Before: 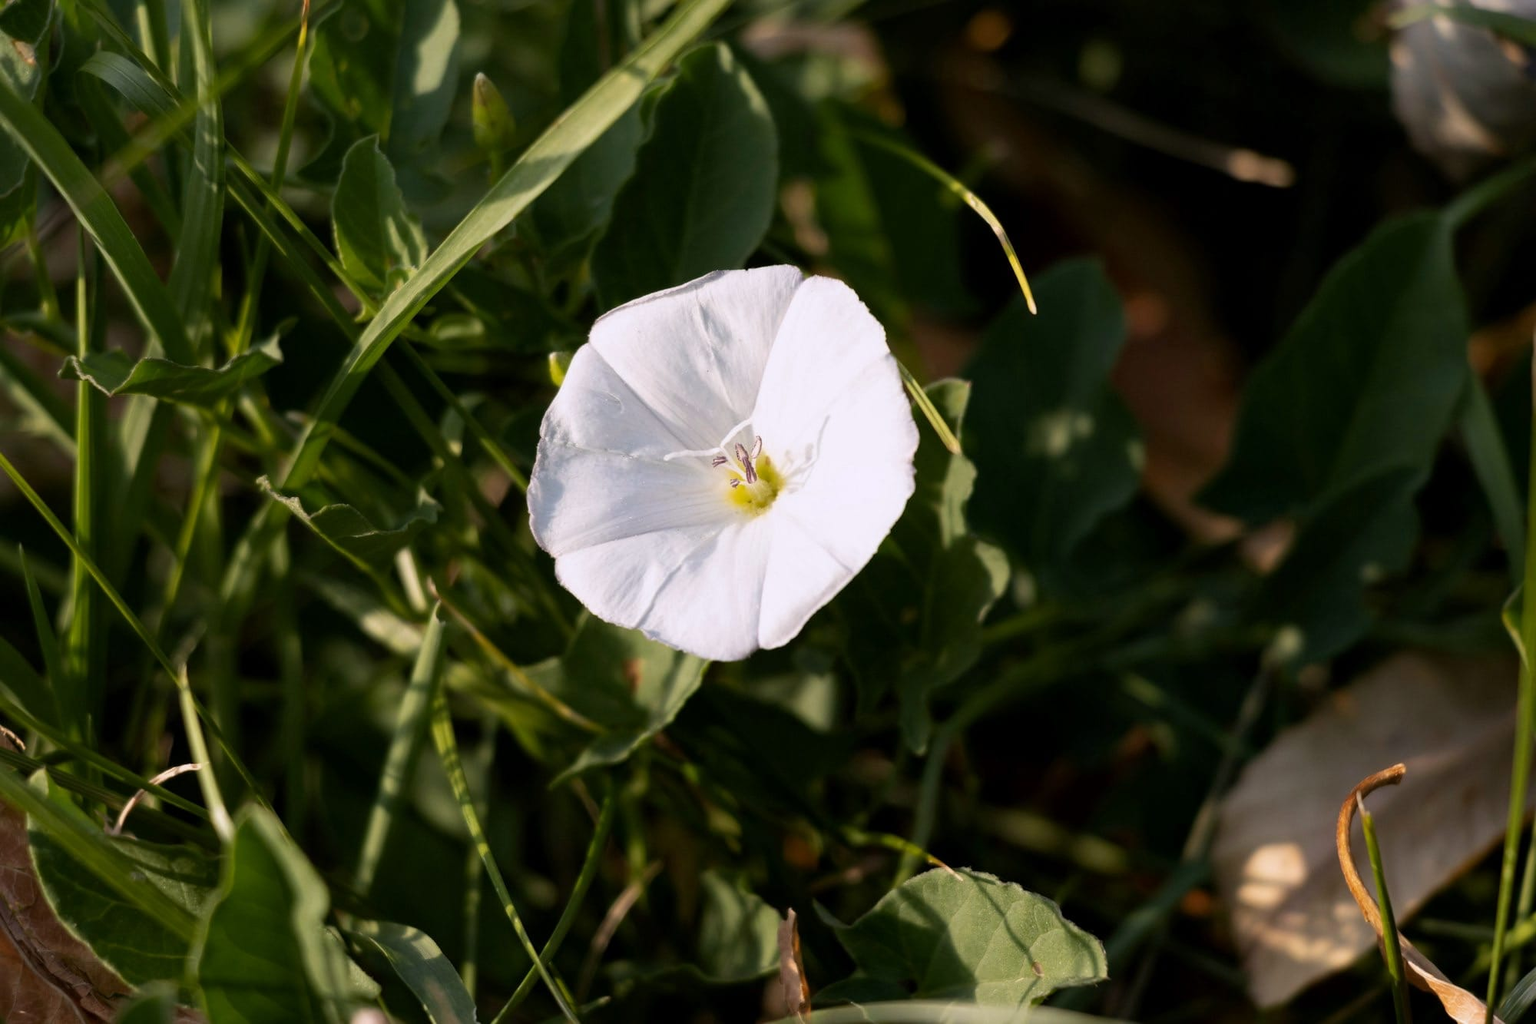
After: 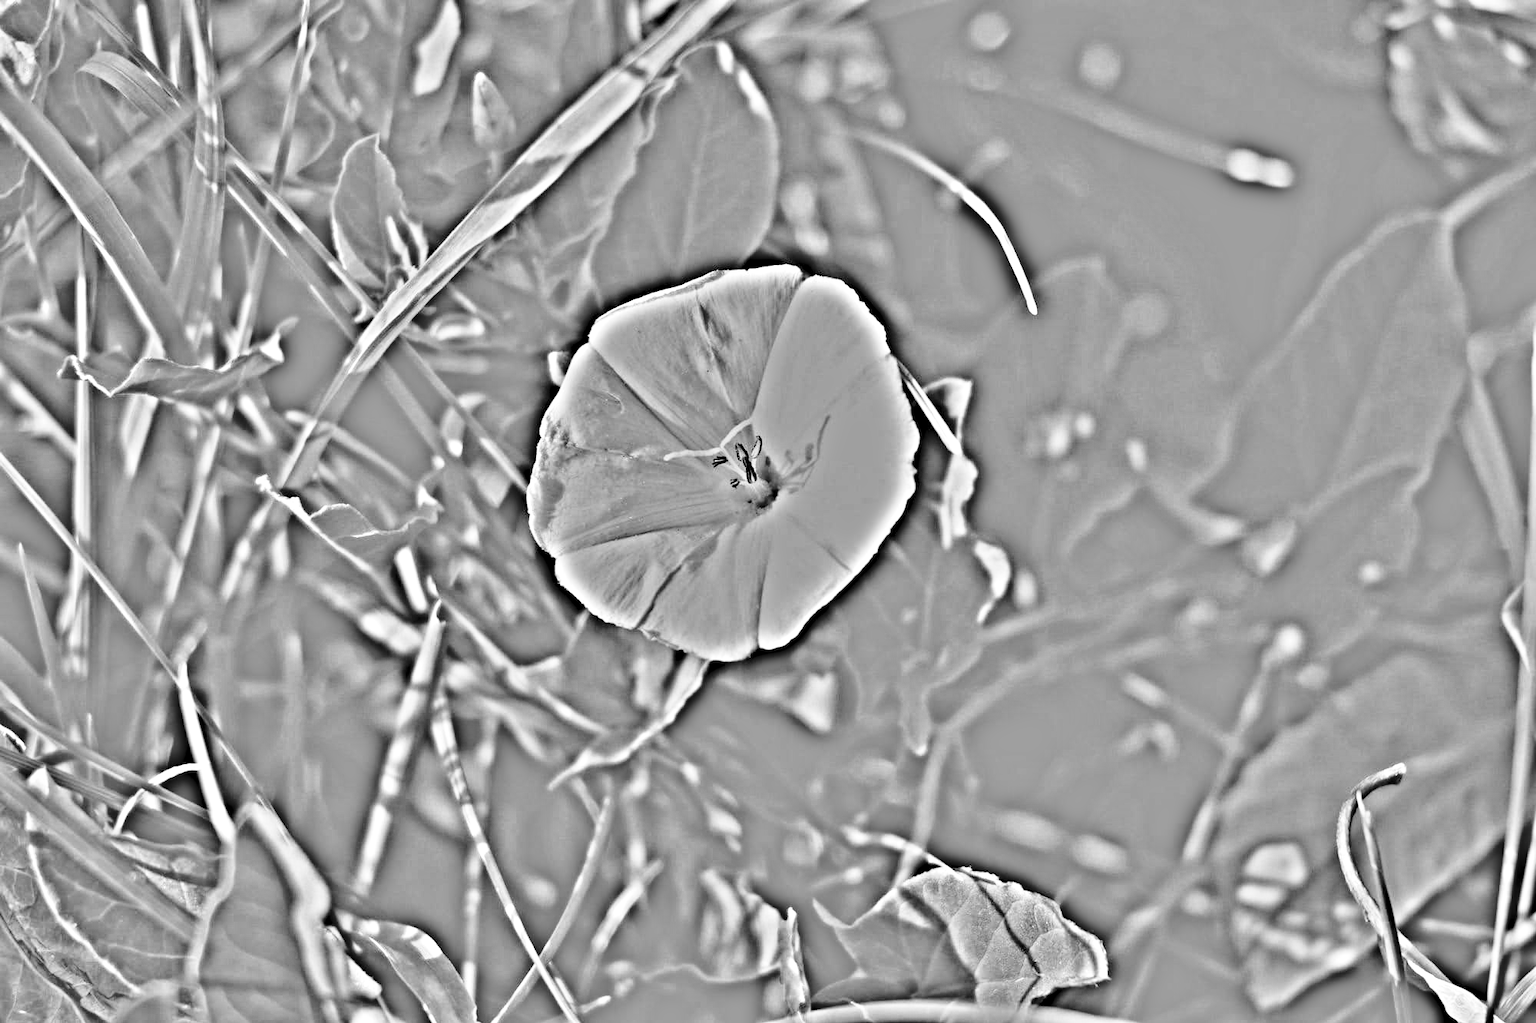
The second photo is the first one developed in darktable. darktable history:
highpass: on, module defaults
base curve: curves: ch0 [(0, 0) (0.028, 0.03) (0.121, 0.232) (0.46, 0.748) (0.859, 0.968) (1, 1)], preserve colors none
